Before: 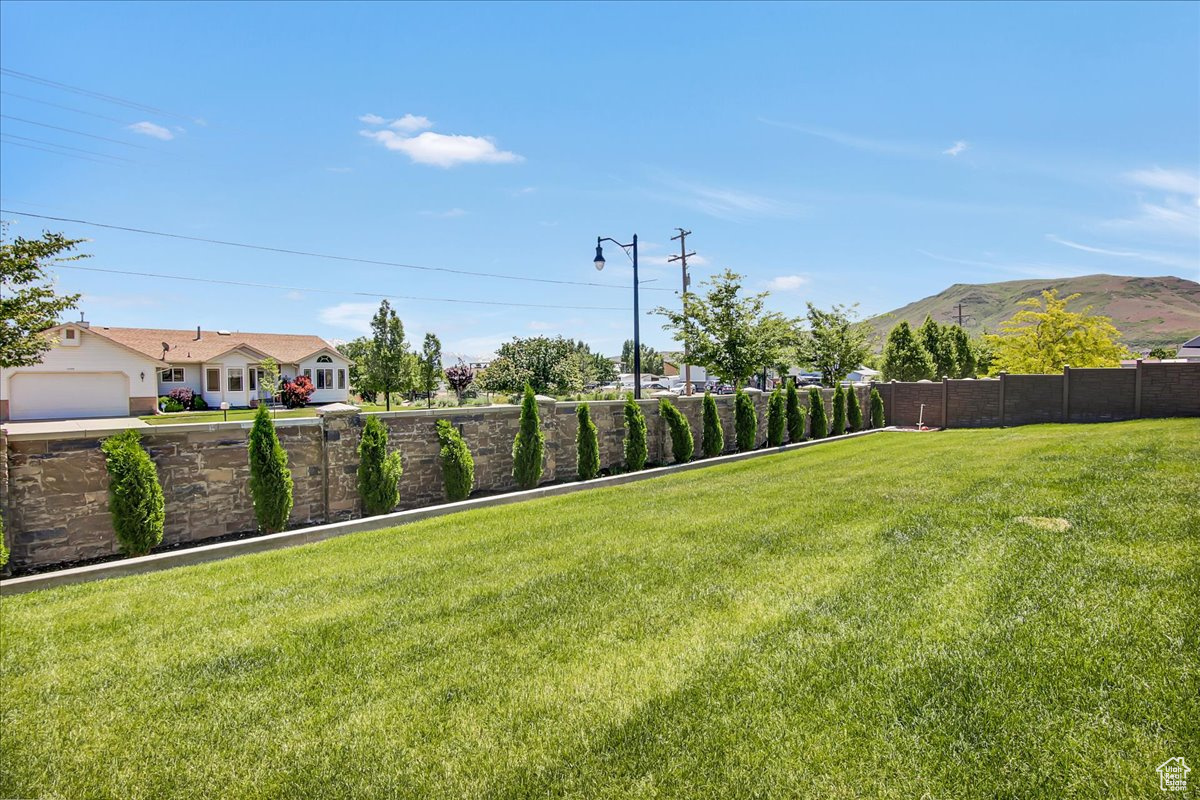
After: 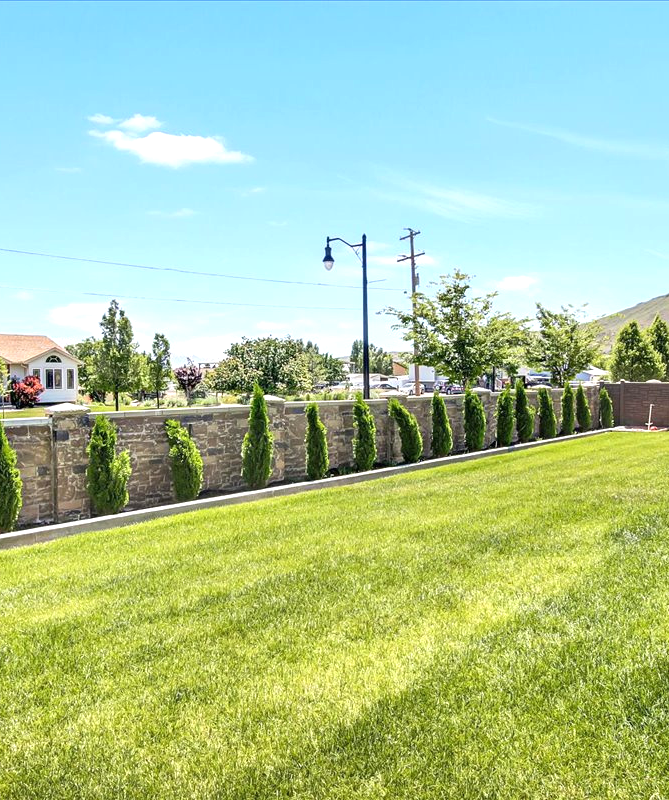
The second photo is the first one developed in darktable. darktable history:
crop and rotate: left 22.661%, right 21.578%
exposure: exposure 0.665 EV, compensate highlight preservation false
base curve: preserve colors none
